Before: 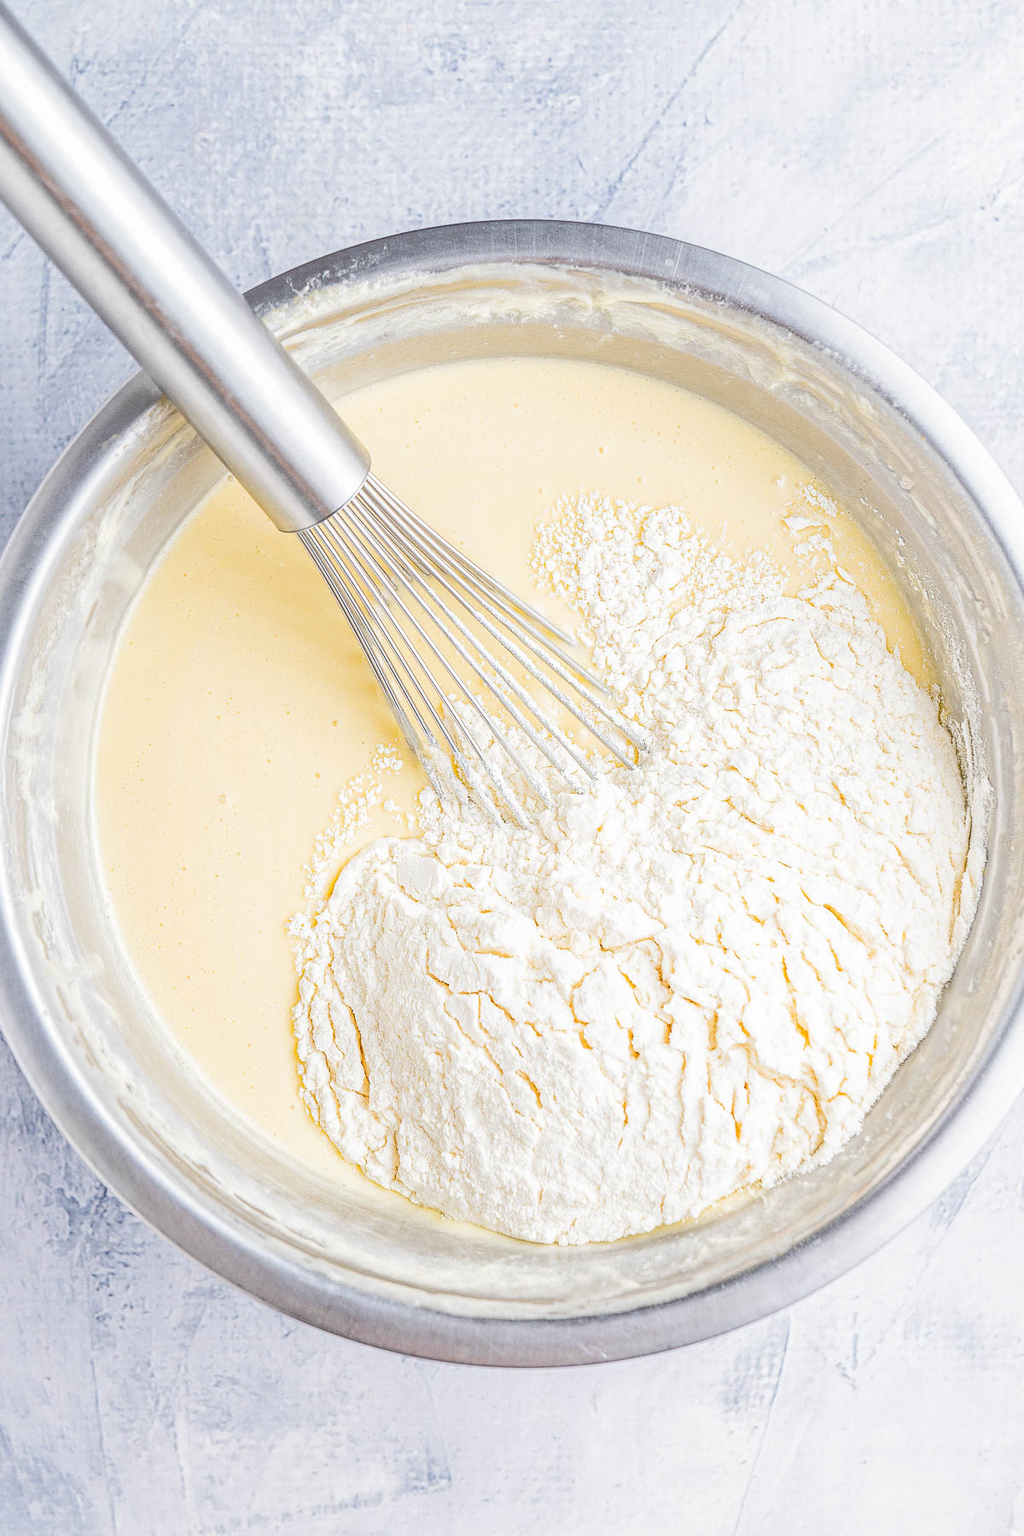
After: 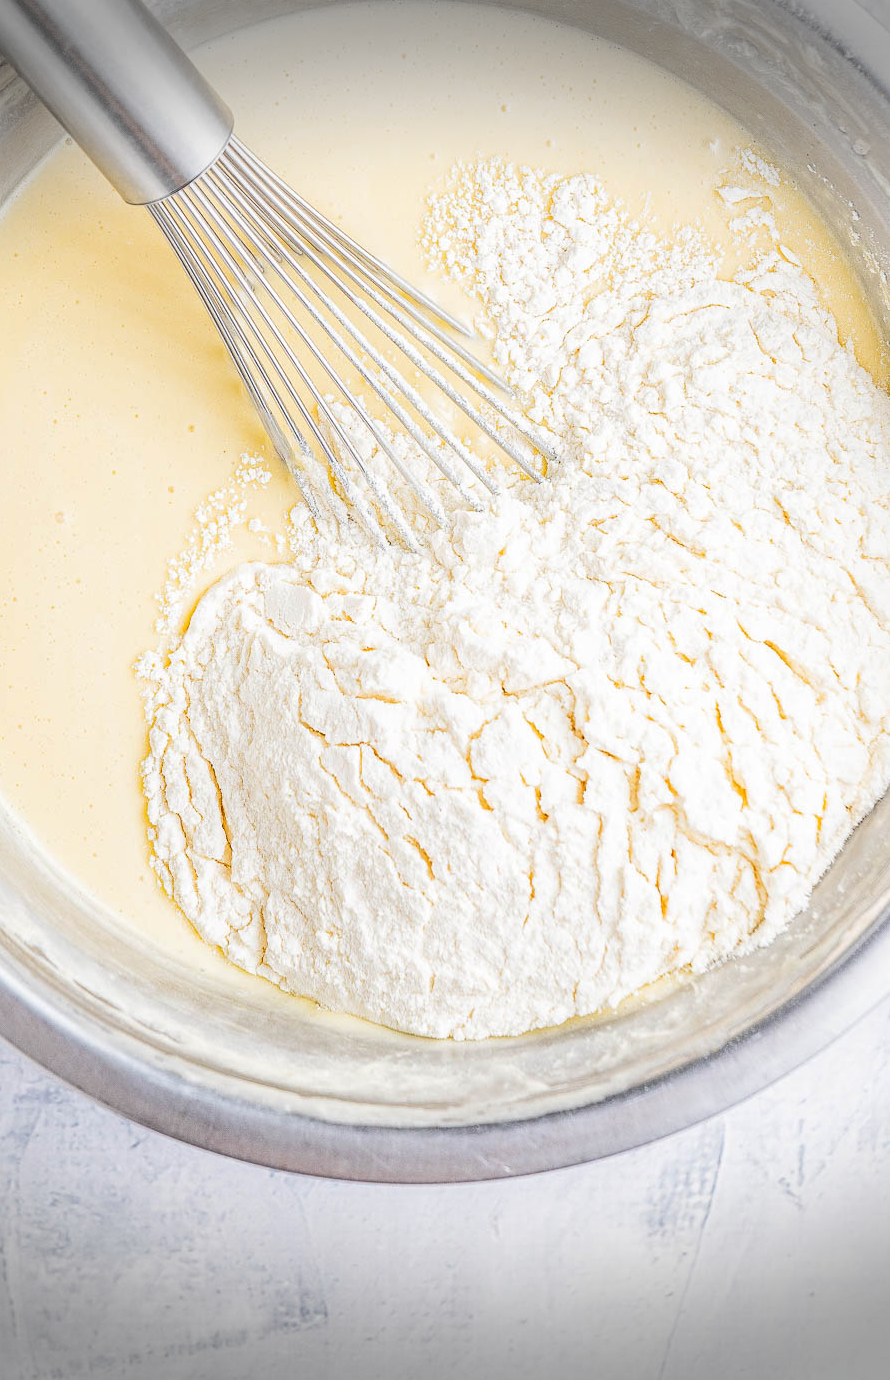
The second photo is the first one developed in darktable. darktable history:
crop: left 16.826%, top 23.278%, right 8.941%
exposure: compensate exposure bias true, compensate highlight preservation false
vignetting: fall-off start 100.6%, brightness -0.615, saturation -0.678, width/height ratio 1.302, dithering 8-bit output, unbound false
